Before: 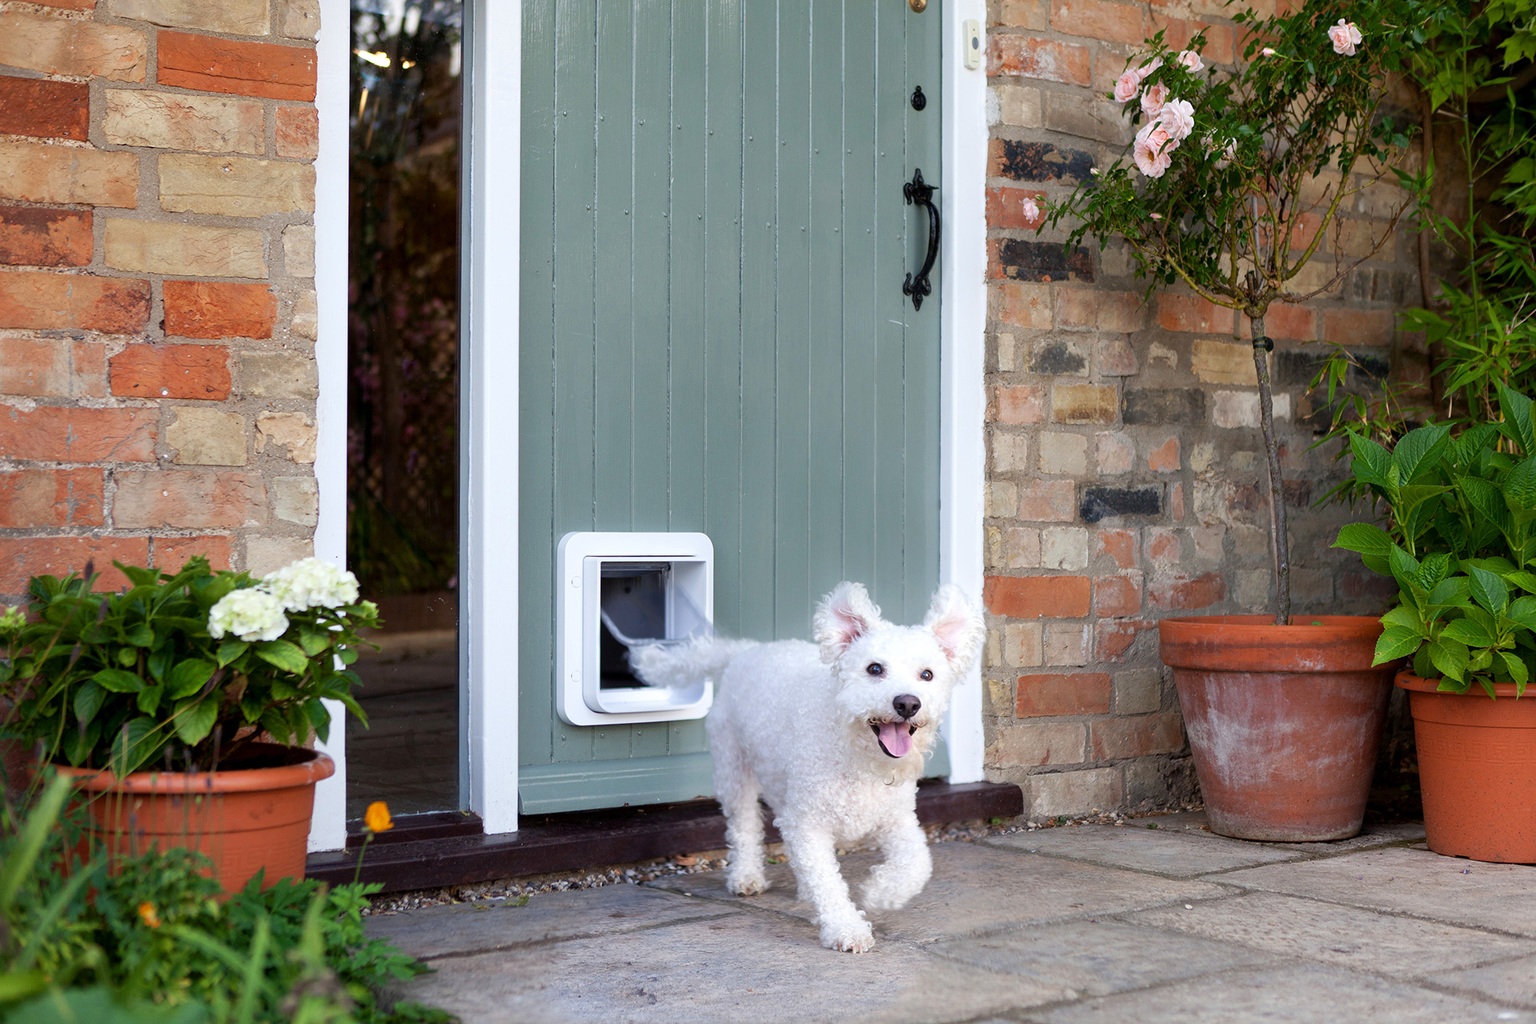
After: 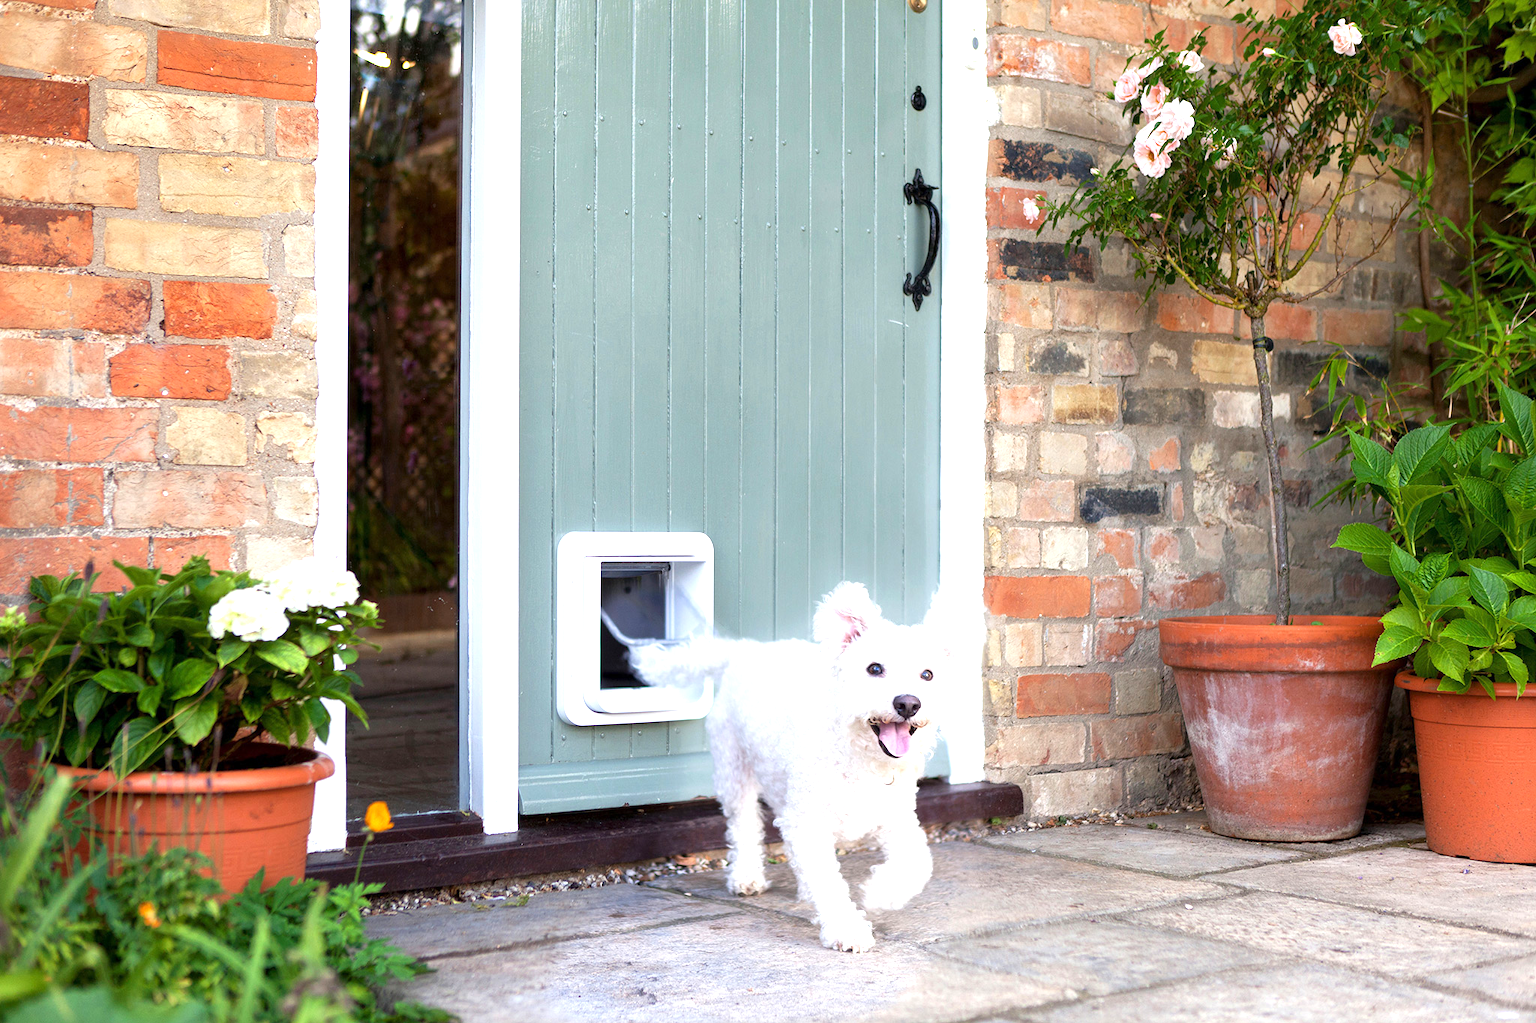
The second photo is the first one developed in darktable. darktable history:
vignetting: fall-off start 116.67%, fall-off radius 59.26%, brightness -0.31, saturation -0.056
exposure: exposure 1 EV, compensate highlight preservation false
